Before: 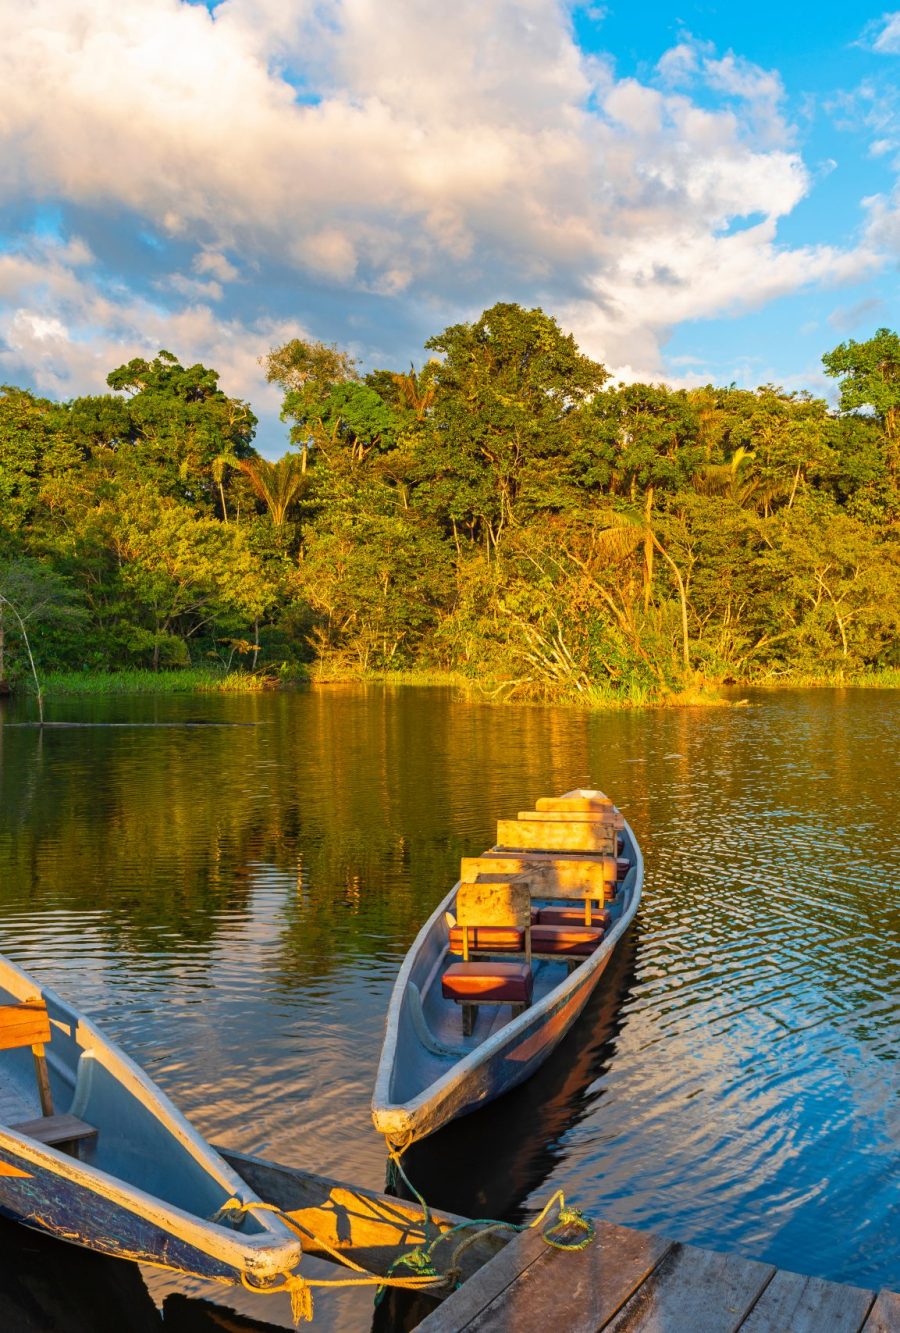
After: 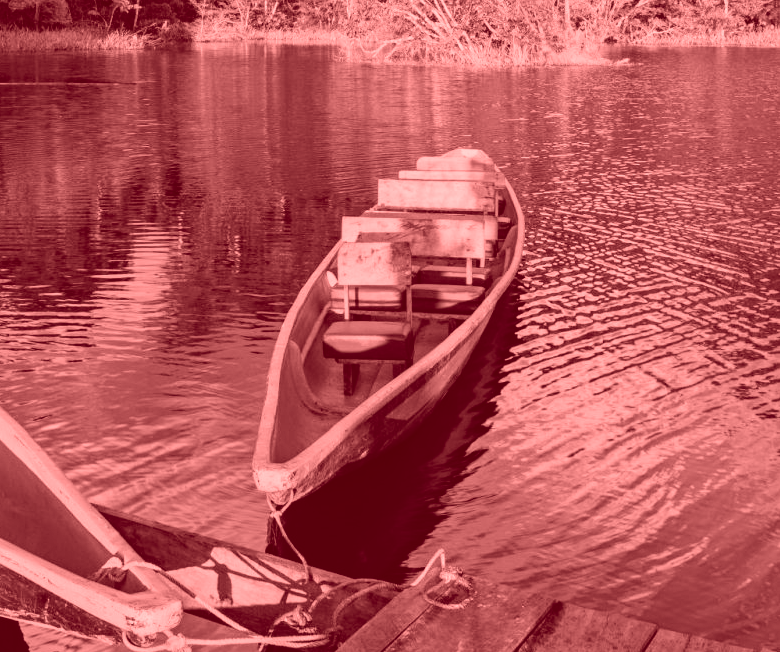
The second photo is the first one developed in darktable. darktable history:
base curve: curves: ch0 [(0, 0) (0.008, 0.007) (0.022, 0.029) (0.048, 0.089) (0.092, 0.197) (0.191, 0.399) (0.275, 0.534) (0.357, 0.65) (0.477, 0.78) (0.542, 0.833) (0.799, 0.973) (1, 1)], preserve colors none
exposure: exposure -1.468 EV, compensate highlight preservation false
colorize: saturation 60%, source mix 100%
crop and rotate: left 13.306%, top 48.129%, bottom 2.928%
